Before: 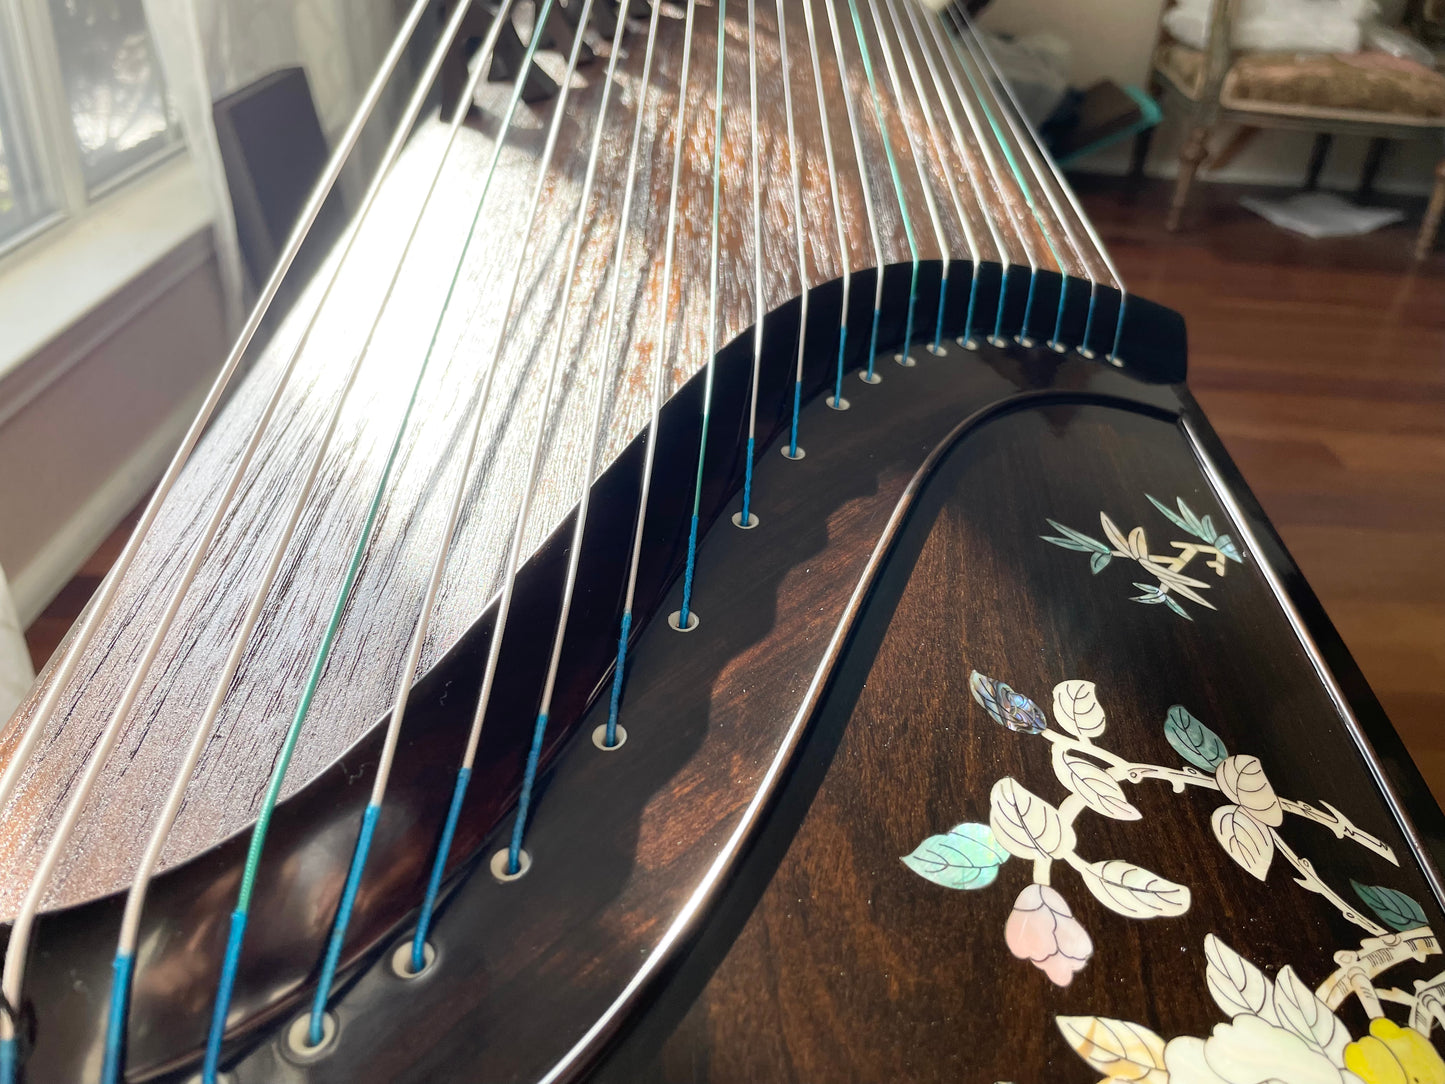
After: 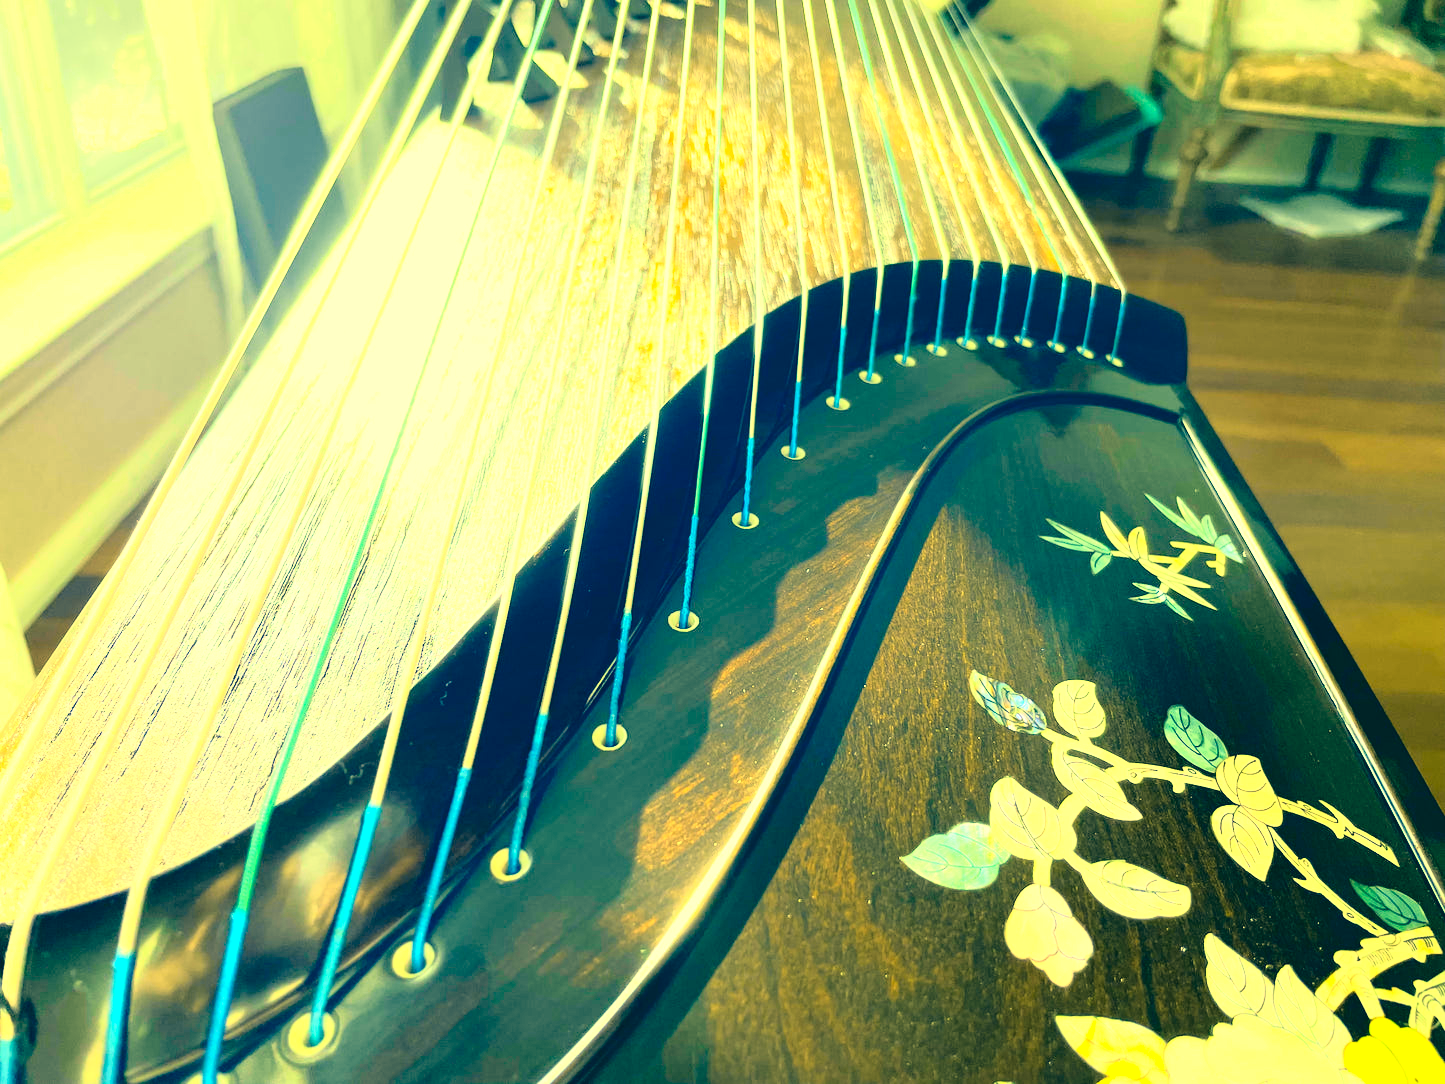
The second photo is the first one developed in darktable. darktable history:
tone curve: curves: ch0 [(0, 0) (0.091, 0.077) (0.389, 0.458) (0.745, 0.82) (0.844, 0.908) (0.909, 0.942) (1, 0.973)]; ch1 [(0, 0) (0.437, 0.404) (0.5, 0.5) (0.529, 0.556) (0.58, 0.603) (0.616, 0.649) (1, 1)]; ch2 [(0, 0) (0.442, 0.415) (0.5, 0.5) (0.535, 0.557) (0.585, 0.62) (1, 1)], color space Lab, independent channels, preserve colors none
color correction: highlights a* -15.58, highlights b* 40, shadows a* -40, shadows b* -26.18
exposure: black level correction 0, exposure 1.35 EV, compensate exposure bias true, compensate highlight preservation false
